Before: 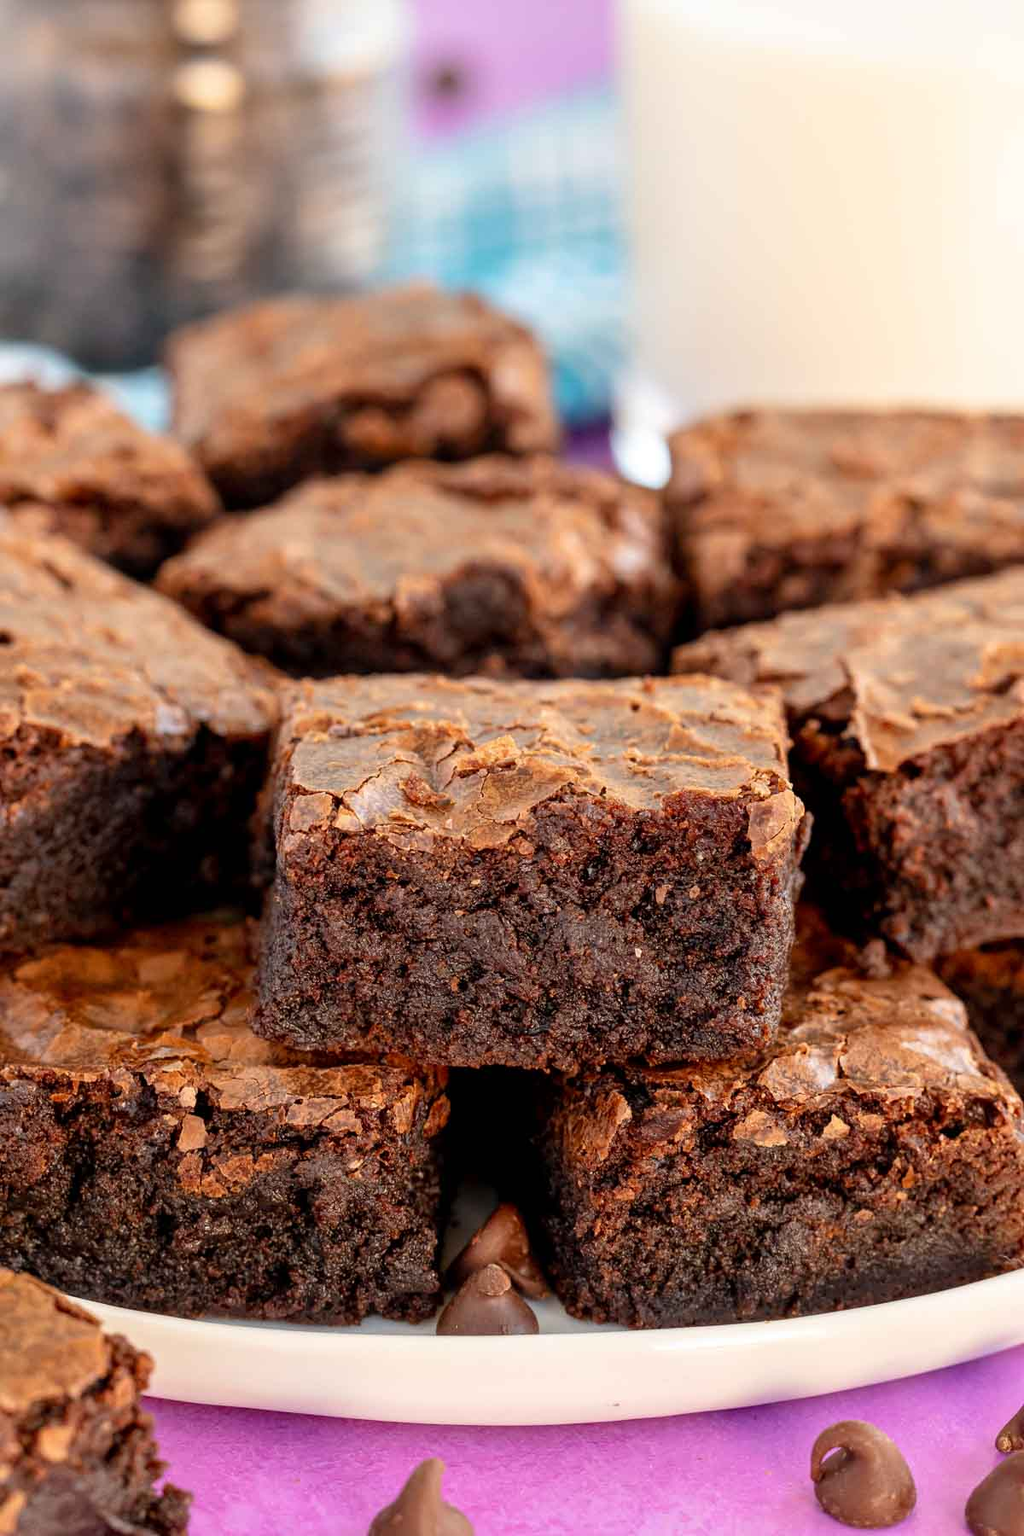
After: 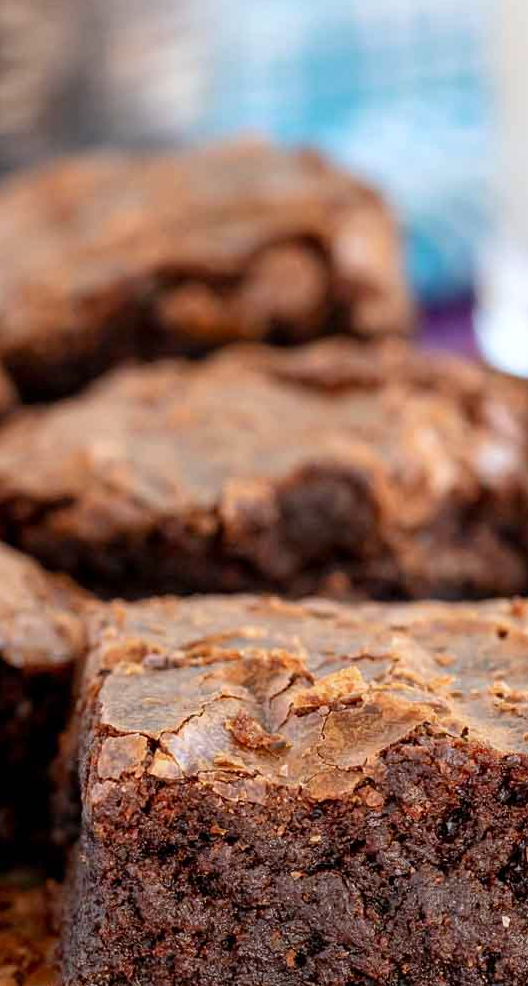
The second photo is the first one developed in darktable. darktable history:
white balance: red 0.974, blue 1.044
crop: left 20.248%, top 10.86%, right 35.675%, bottom 34.321%
tone equalizer: on, module defaults
